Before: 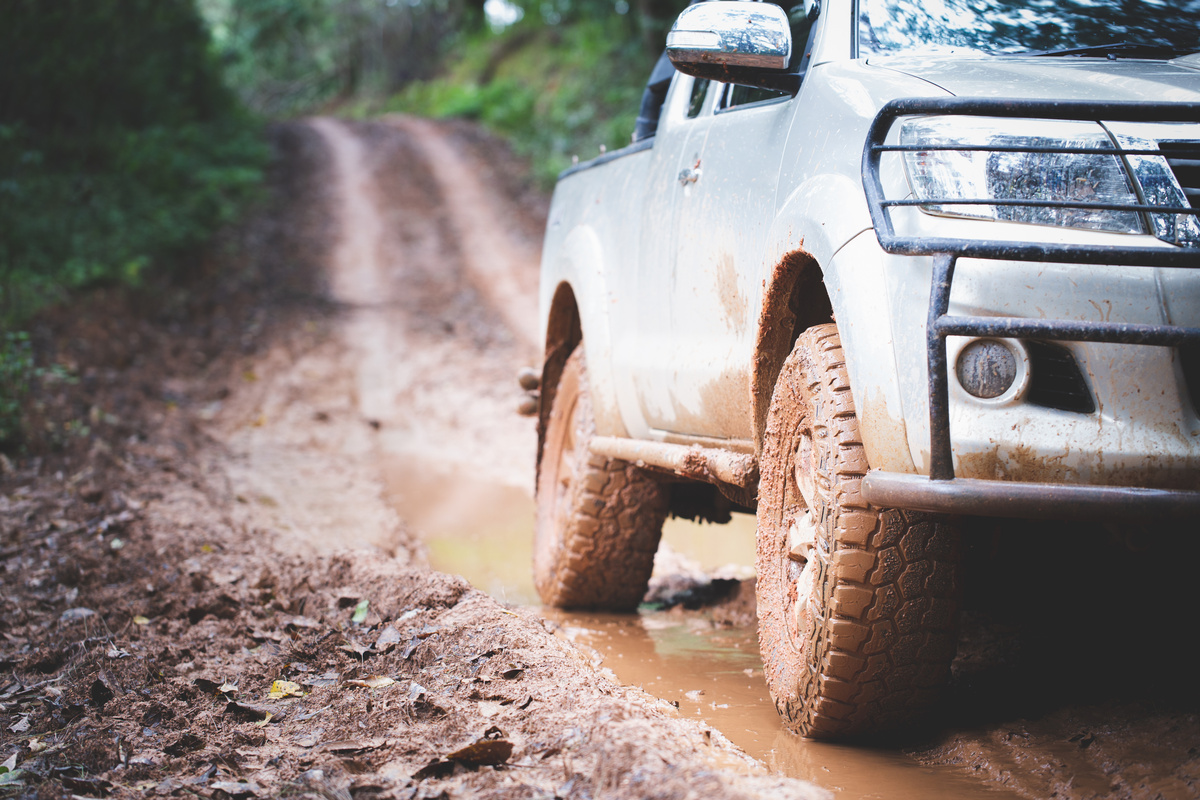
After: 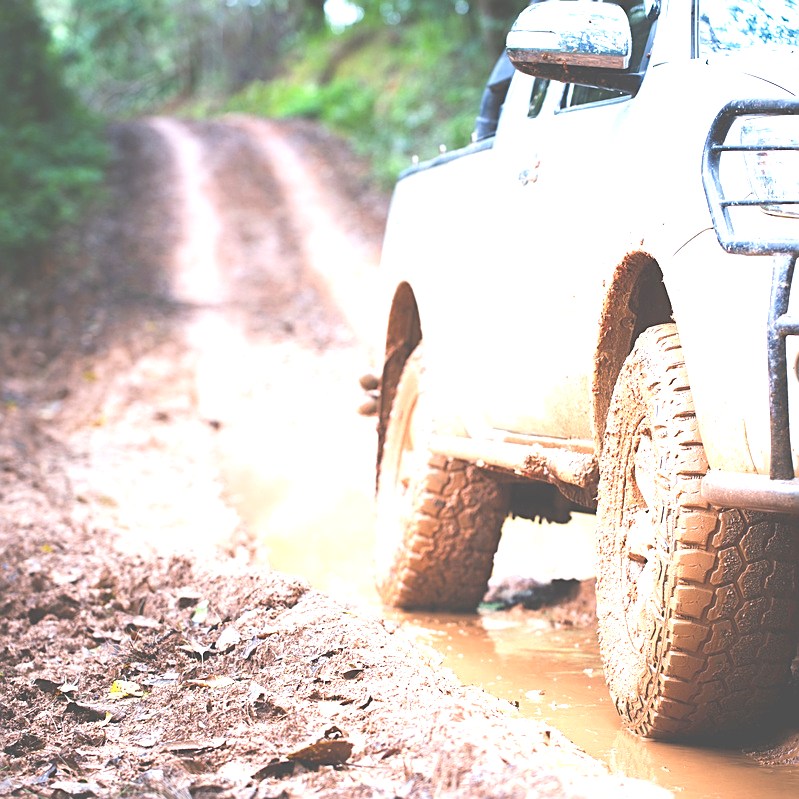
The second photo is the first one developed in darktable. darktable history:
crop and rotate: left 13.367%, right 20.044%
sharpen: on, module defaults
exposure: exposure 1.065 EV, compensate highlight preservation false
tone curve: curves: ch0 [(0, 0.137) (1, 1)], color space Lab, independent channels, preserve colors none
